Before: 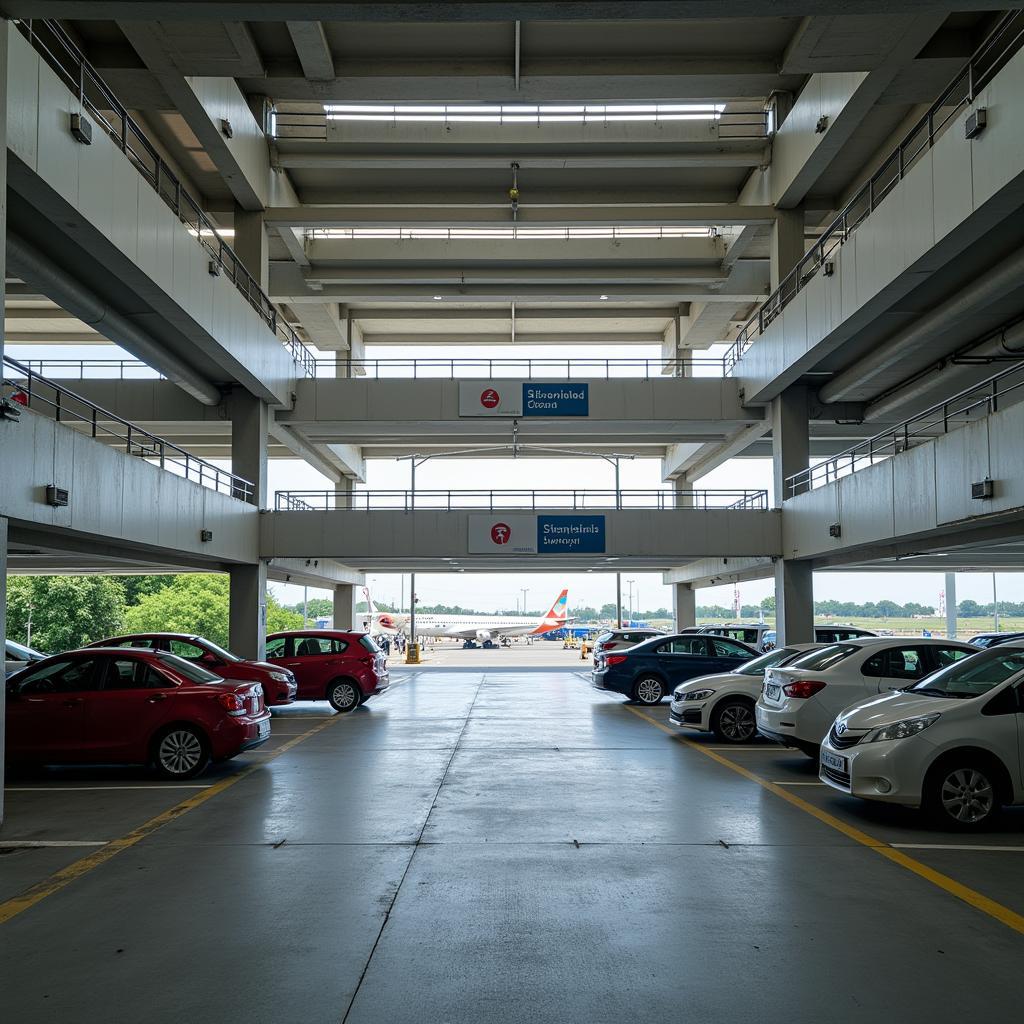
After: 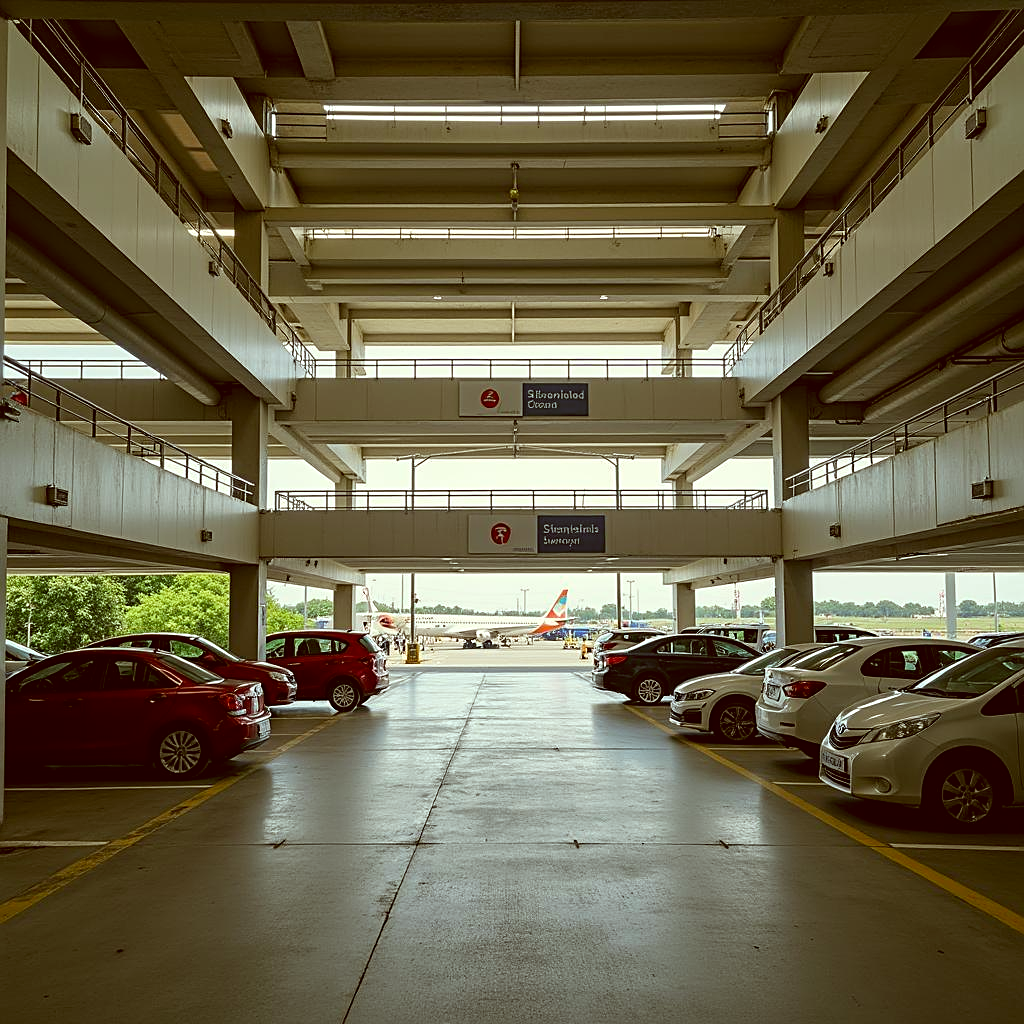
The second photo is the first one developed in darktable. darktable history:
sharpen: on, module defaults
color correction: highlights a* -5.26, highlights b* 9.8, shadows a* 9.39, shadows b* 24.81
